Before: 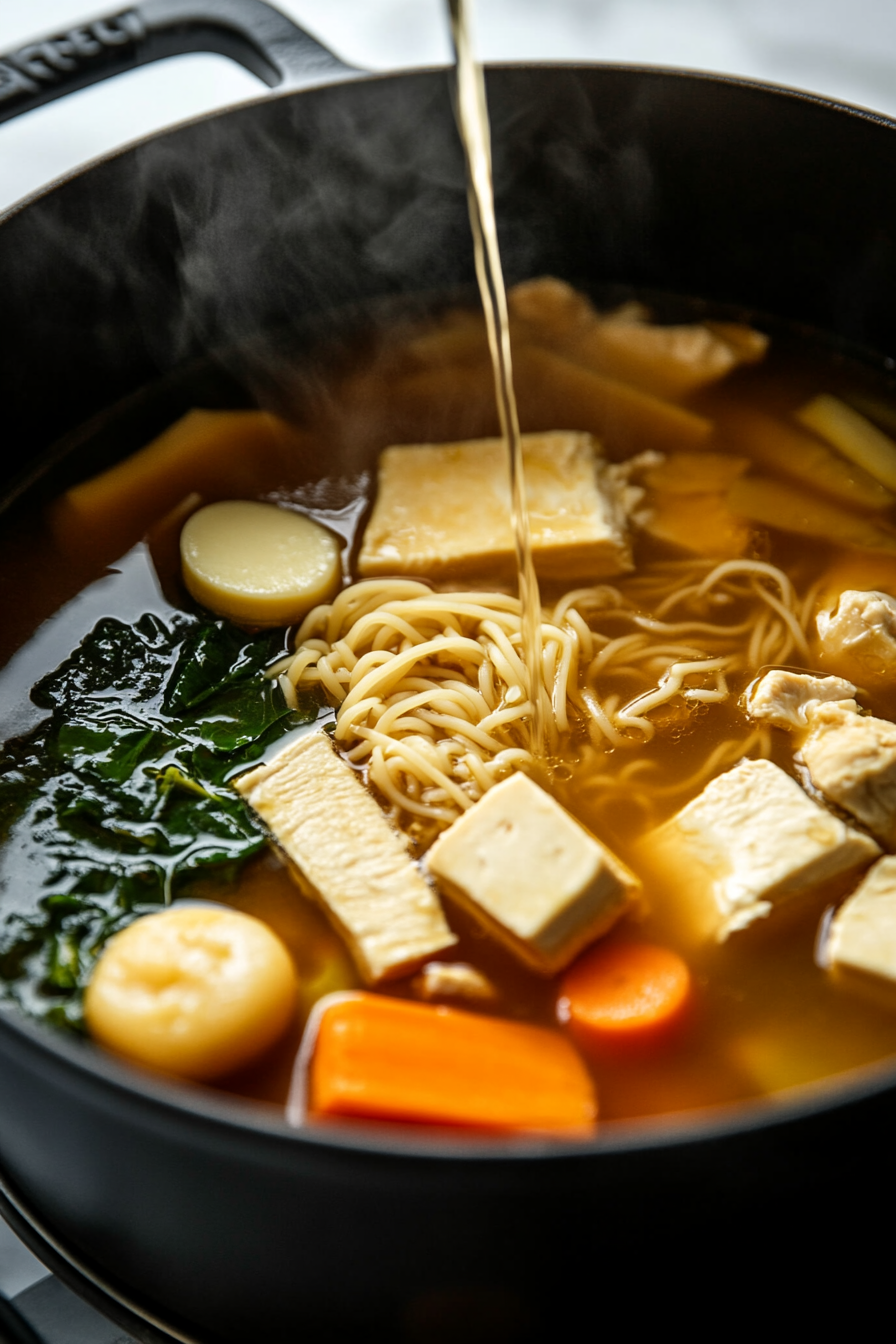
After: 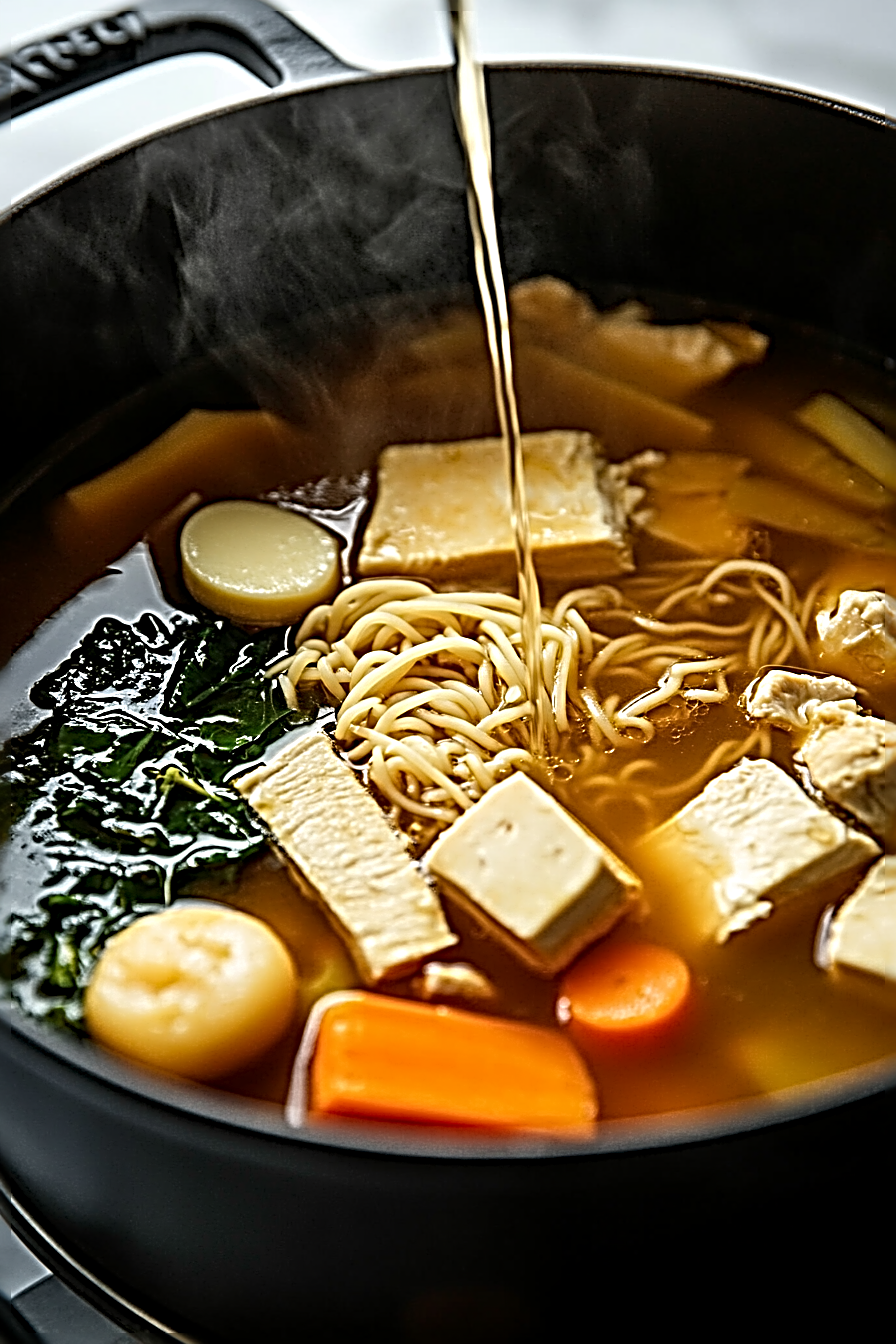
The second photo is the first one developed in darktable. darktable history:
sharpen: radius 4.006, amount 1.99
